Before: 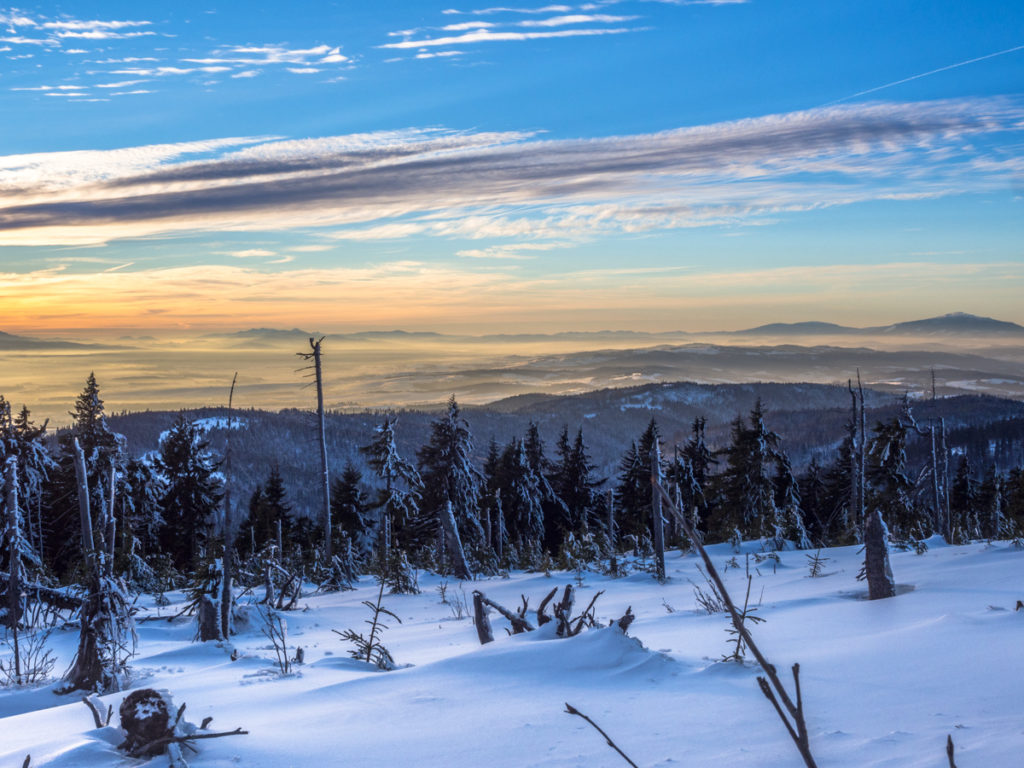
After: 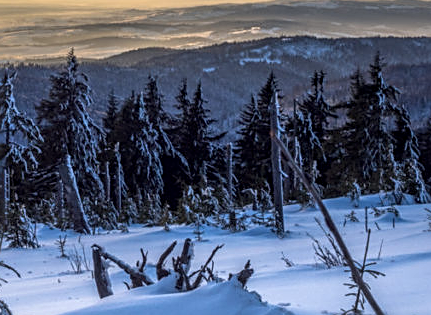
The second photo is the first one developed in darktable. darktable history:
local contrast: on, module defaults
crop: left 37.221%, top 45.169%, right 20.63%, bottom 13.777%
sharpen: on, module defaults
